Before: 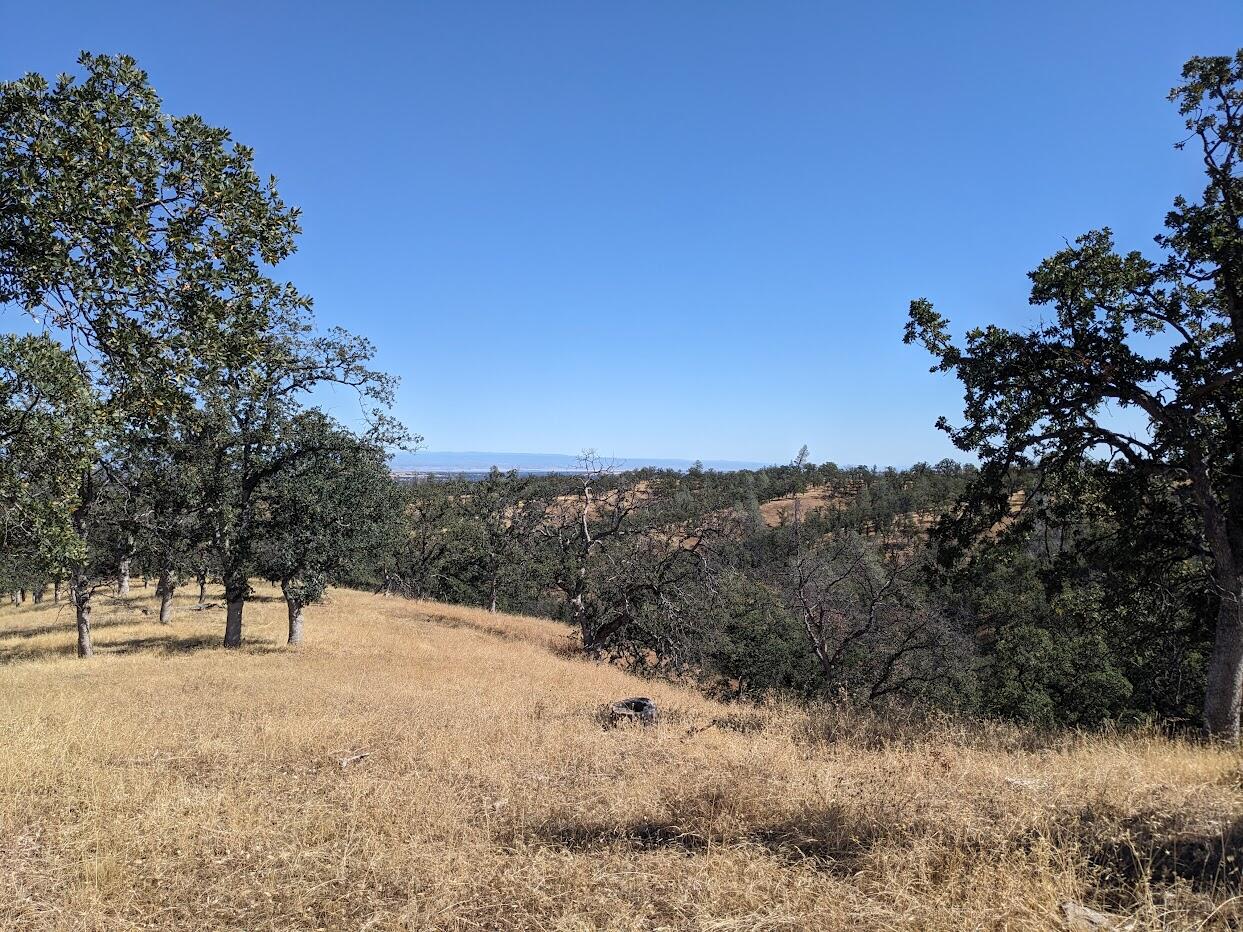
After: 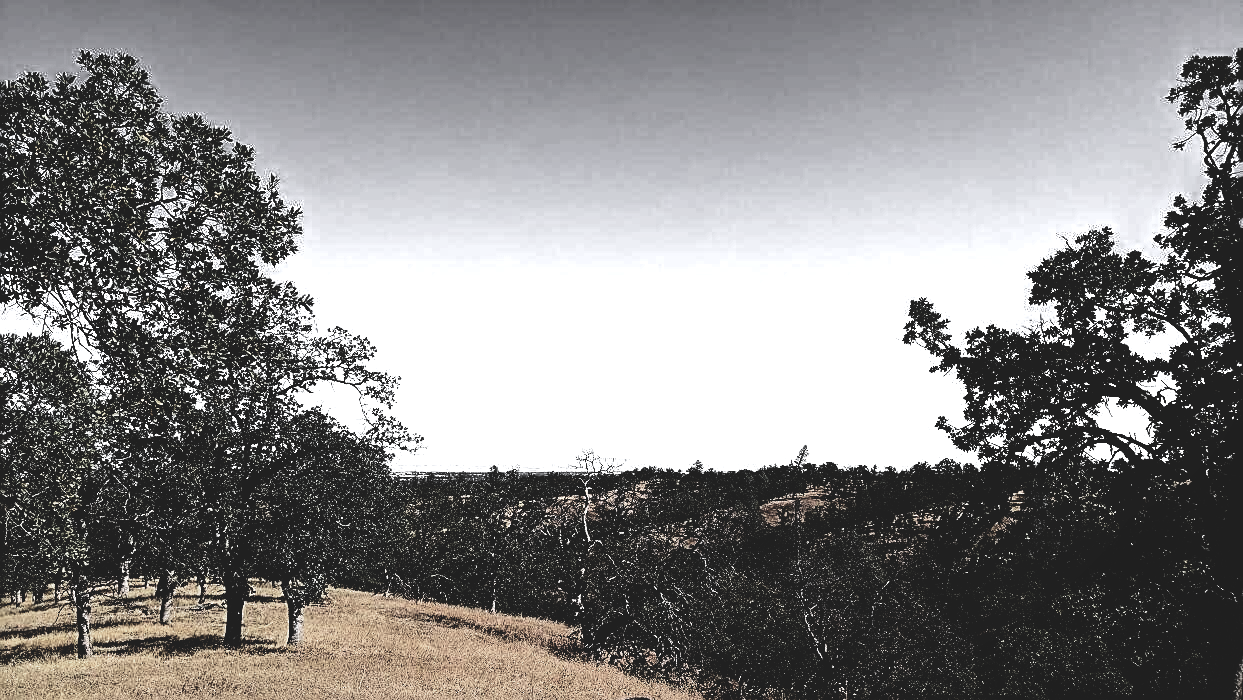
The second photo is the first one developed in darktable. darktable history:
exposure: black level correction 0.029, exposure -0.079 EV, compensate highlight preservation false
crop: bottom 24.846%
base curve: curves: ch0 [(0, 0.036) (0.083, 0.04) (0.804, 1)], exposure shift 0.01, preserve colors none
contrast brightness saturation: contrast 0.29
sharpen: on, module defaults
color zones: curves: ch0 [(0, 0.613) (0.01, 0.613) (0.245, 0.448) (0.498, 0.529) (0.642, 0.665) (0.879, 0.777) (0.99, 0.613)]; ch1 [(0, 0.035) (0.121, 0.189) (0.259, 0.197) (0.415, 0.061) (0.589, 0.022) (0.732, 0.022) (0.857, 0.026) (0.991, 0.053)]
shadows and highlights: shadows -20.38, white point adjustment -2.03, highlights -34.99, highlights color adjustment 31.49%
